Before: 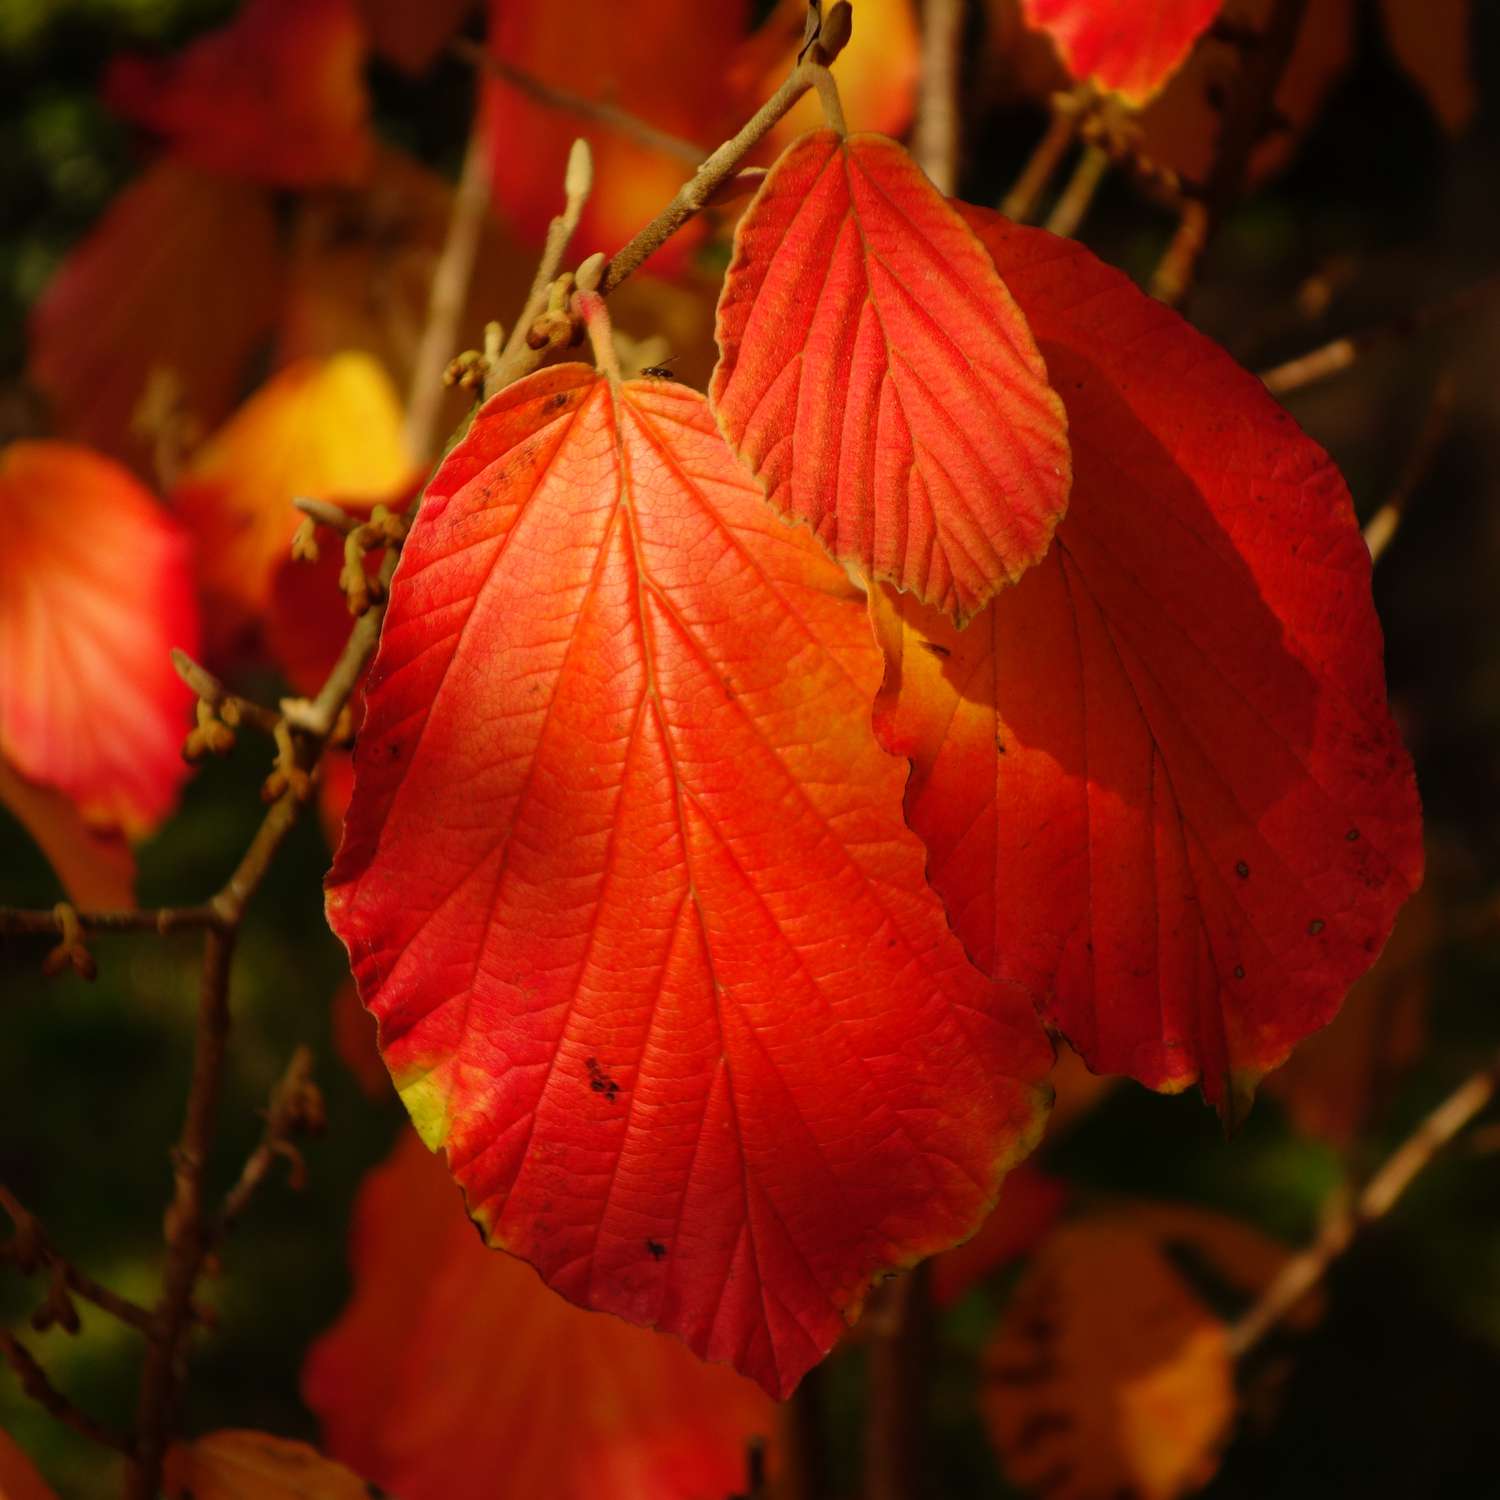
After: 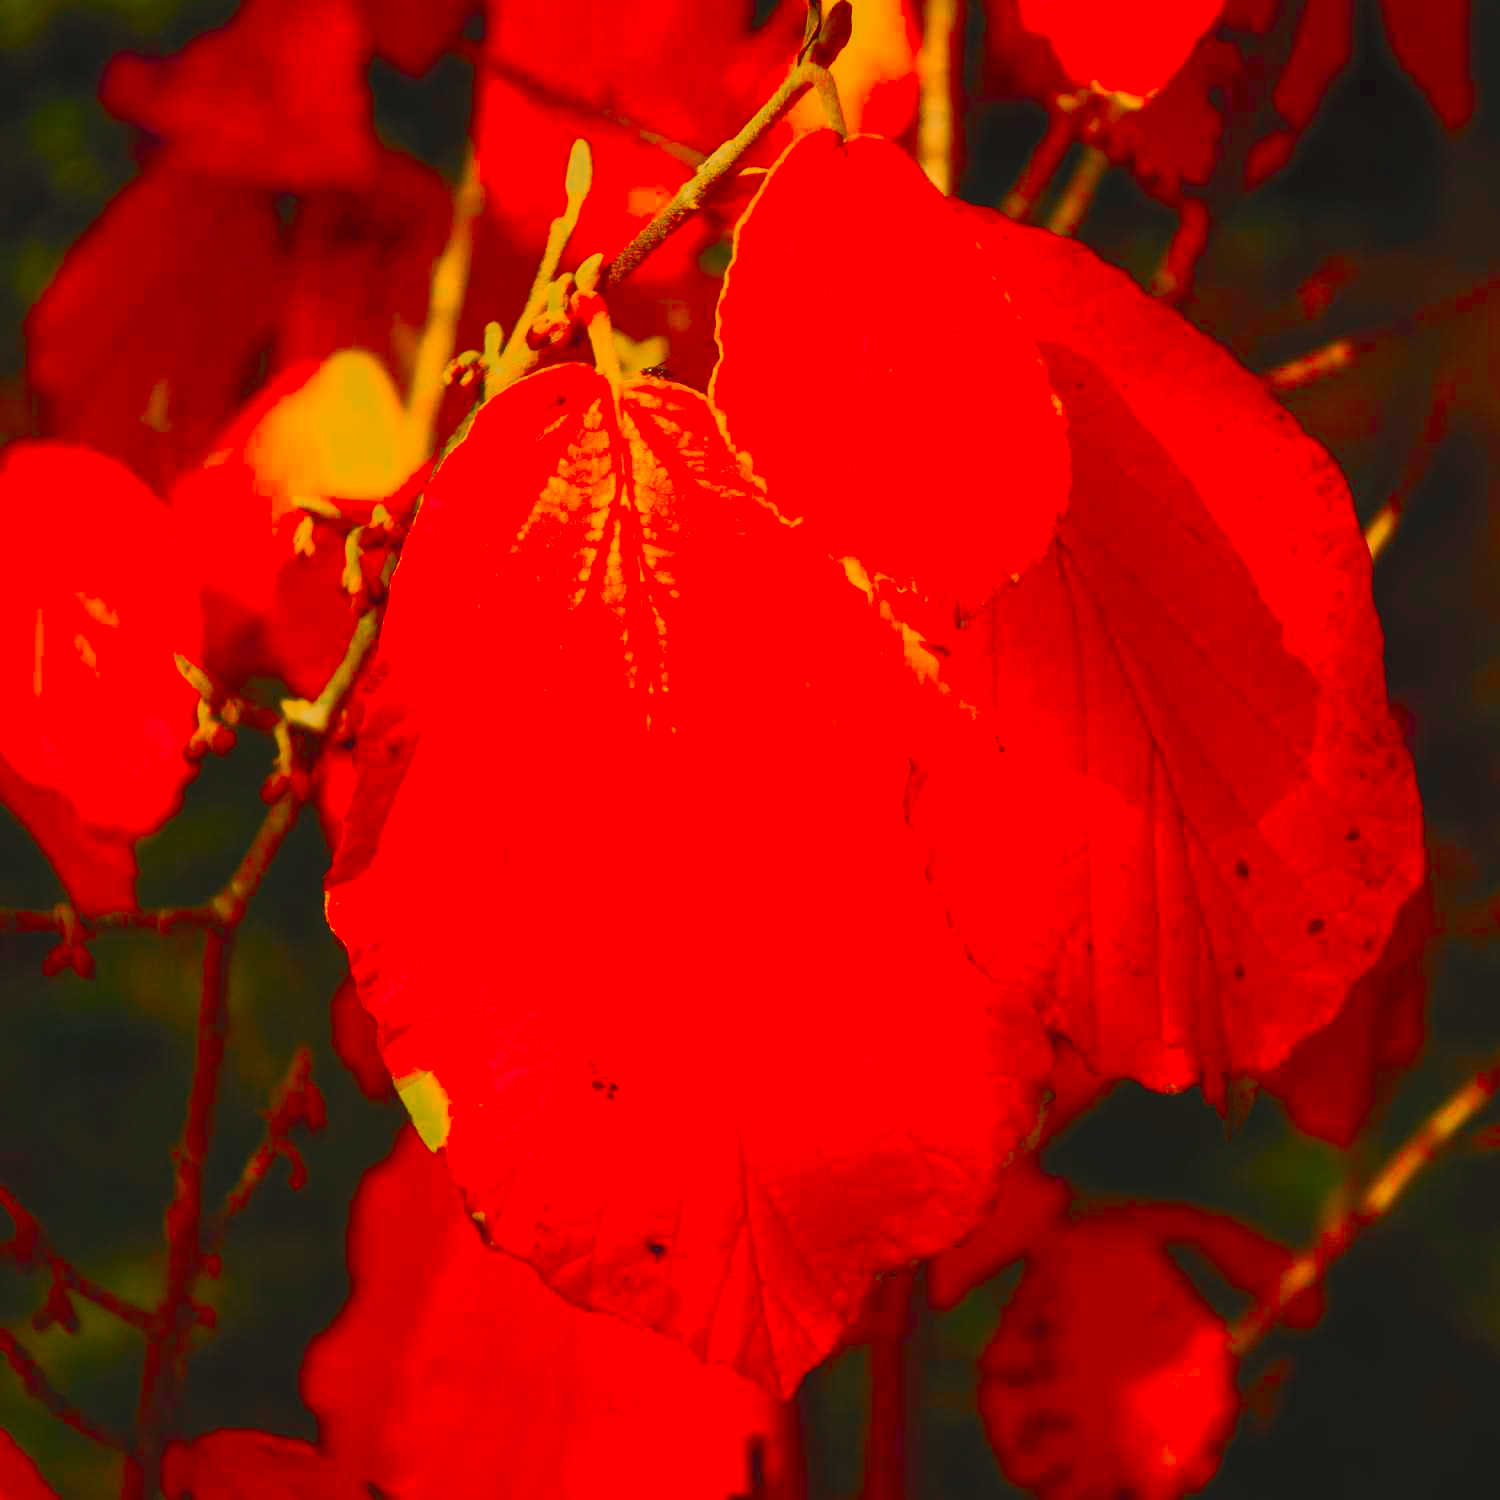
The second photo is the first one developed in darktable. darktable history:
contrast brightness saturation: contrast 1, brightness 1, saturation 1
color zones: curves: ch0 [(0, 0.48) (0.209, 0.398) (0.305, 0.332) (0.429, 0.493) (0.571, 0.5) (0.714, 0.5) (0.857, 0.5) (1, 0.48)]; ch1 [(0, 0.736) (0.143, 0.625) (0.225, 0.371) (0.429, 0.256) (0.571, 0.241) (0.714, 0.213) (0.857, 0.48) (1, 0.736)]; ch2 [(0, 0.448) (0.143, 0.498) (0.286, 0.5) (0.429, 0.5) (0.571, 0.5) (0.714, 0.5) (0.857, 0.5) (1, 0.448)]
